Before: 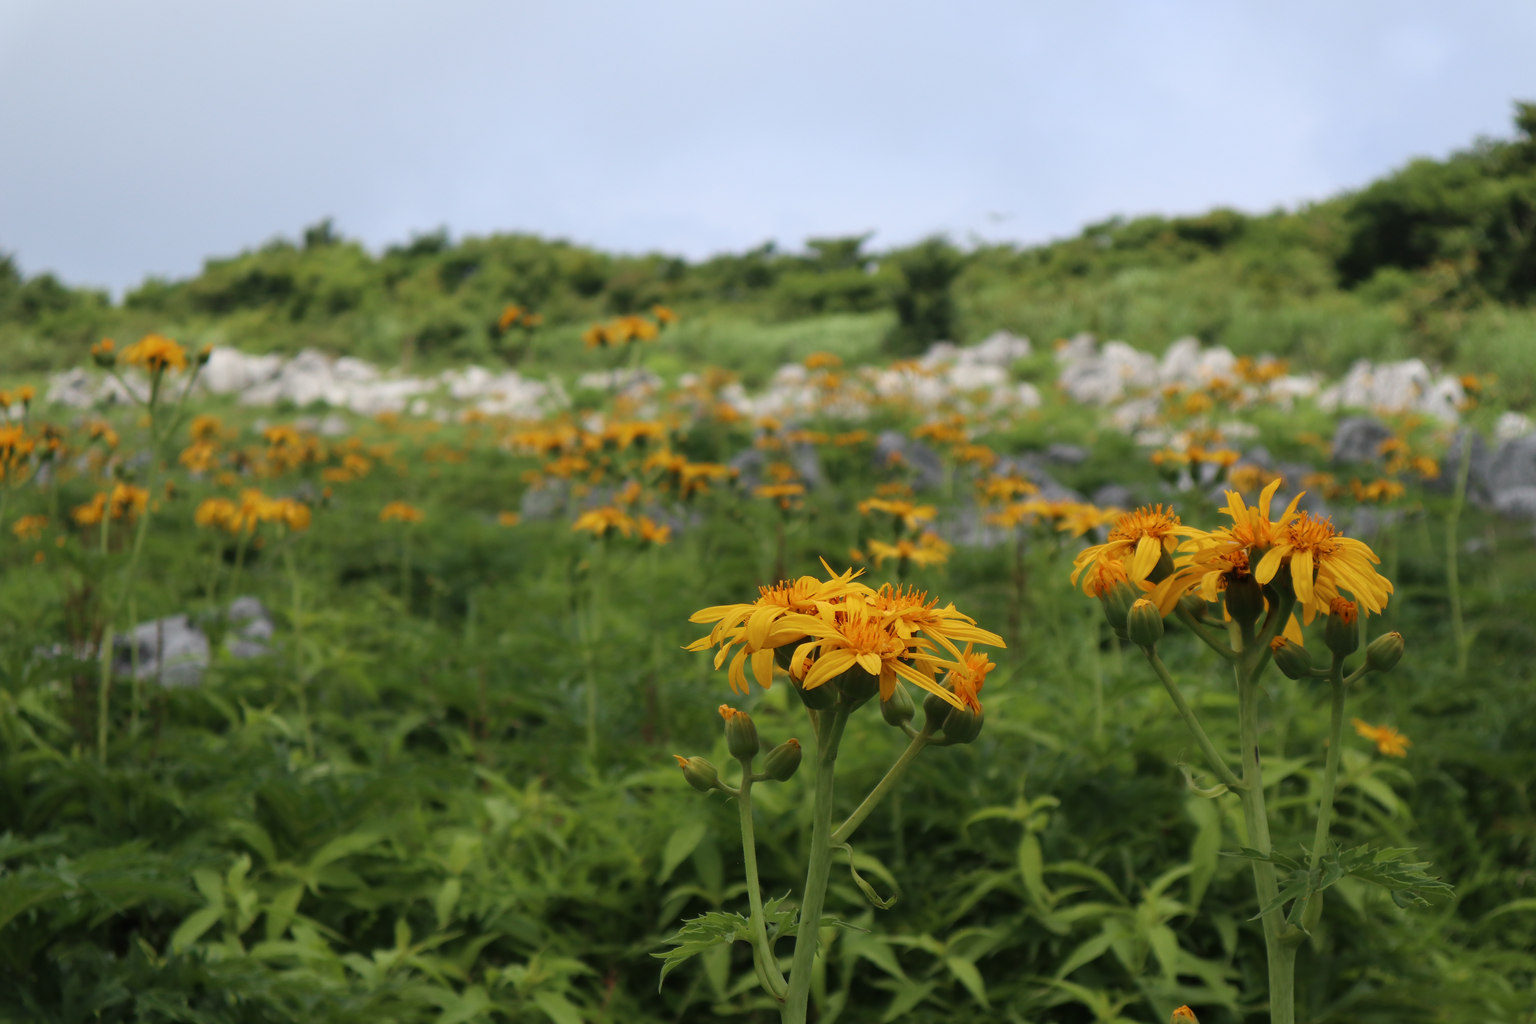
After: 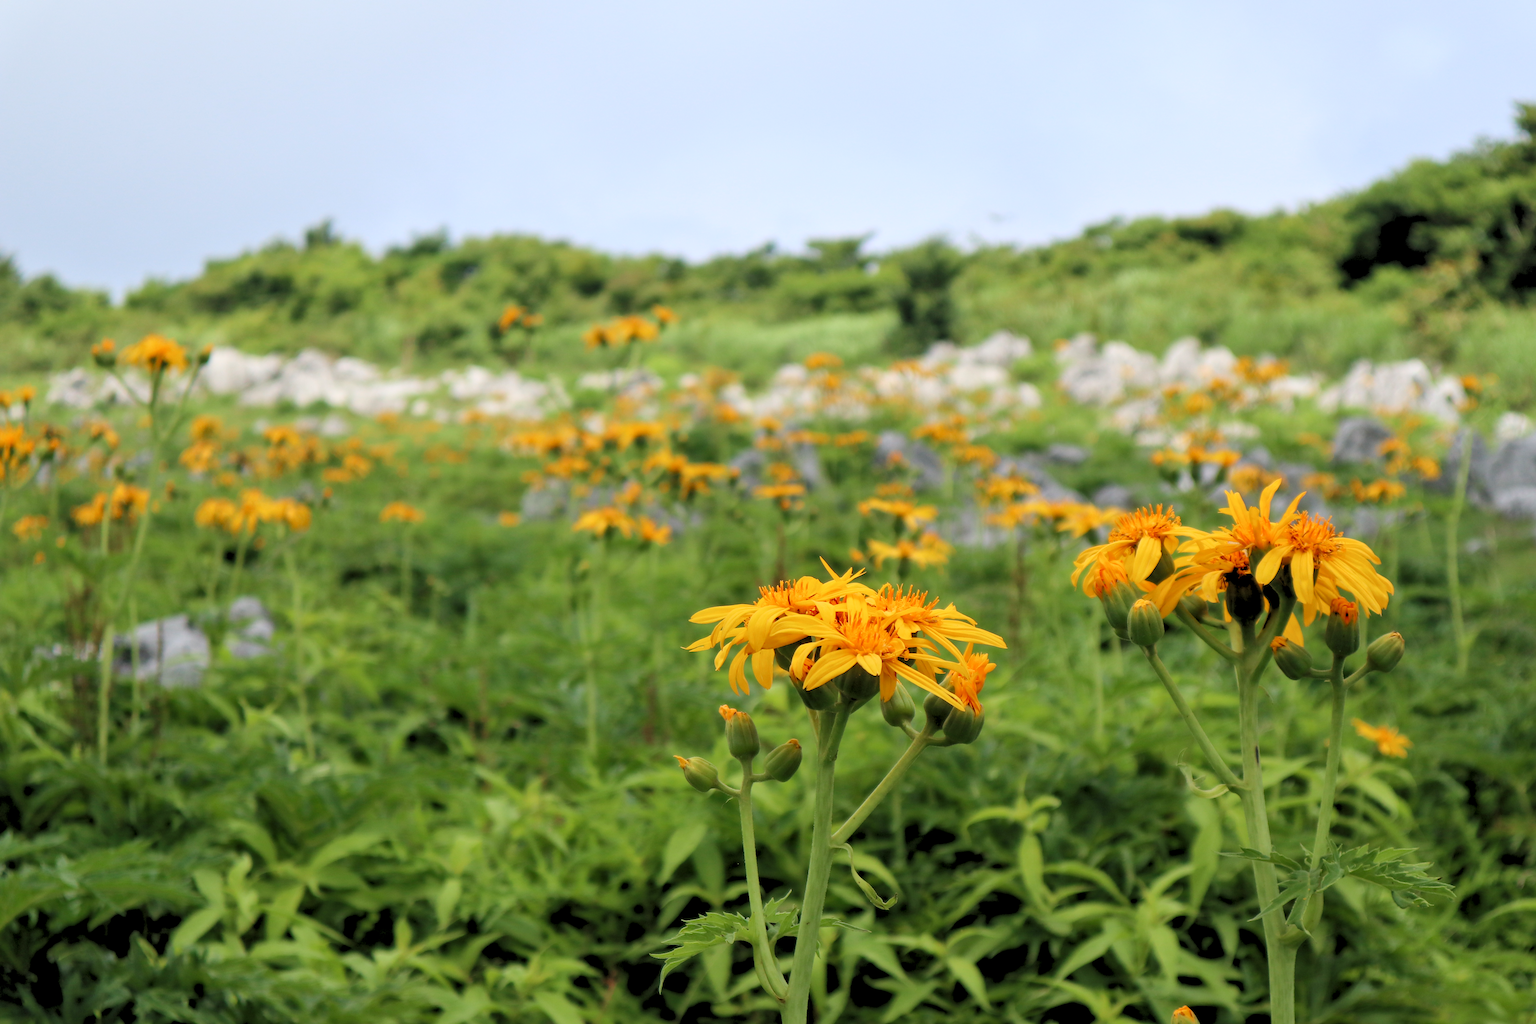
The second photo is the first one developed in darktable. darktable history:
levels: levels [0.093, 0.434, 0.988]
local contrast: mode bilateral grid, contrast 19, coarseness 51, detail 121%, midtone range 0.2
